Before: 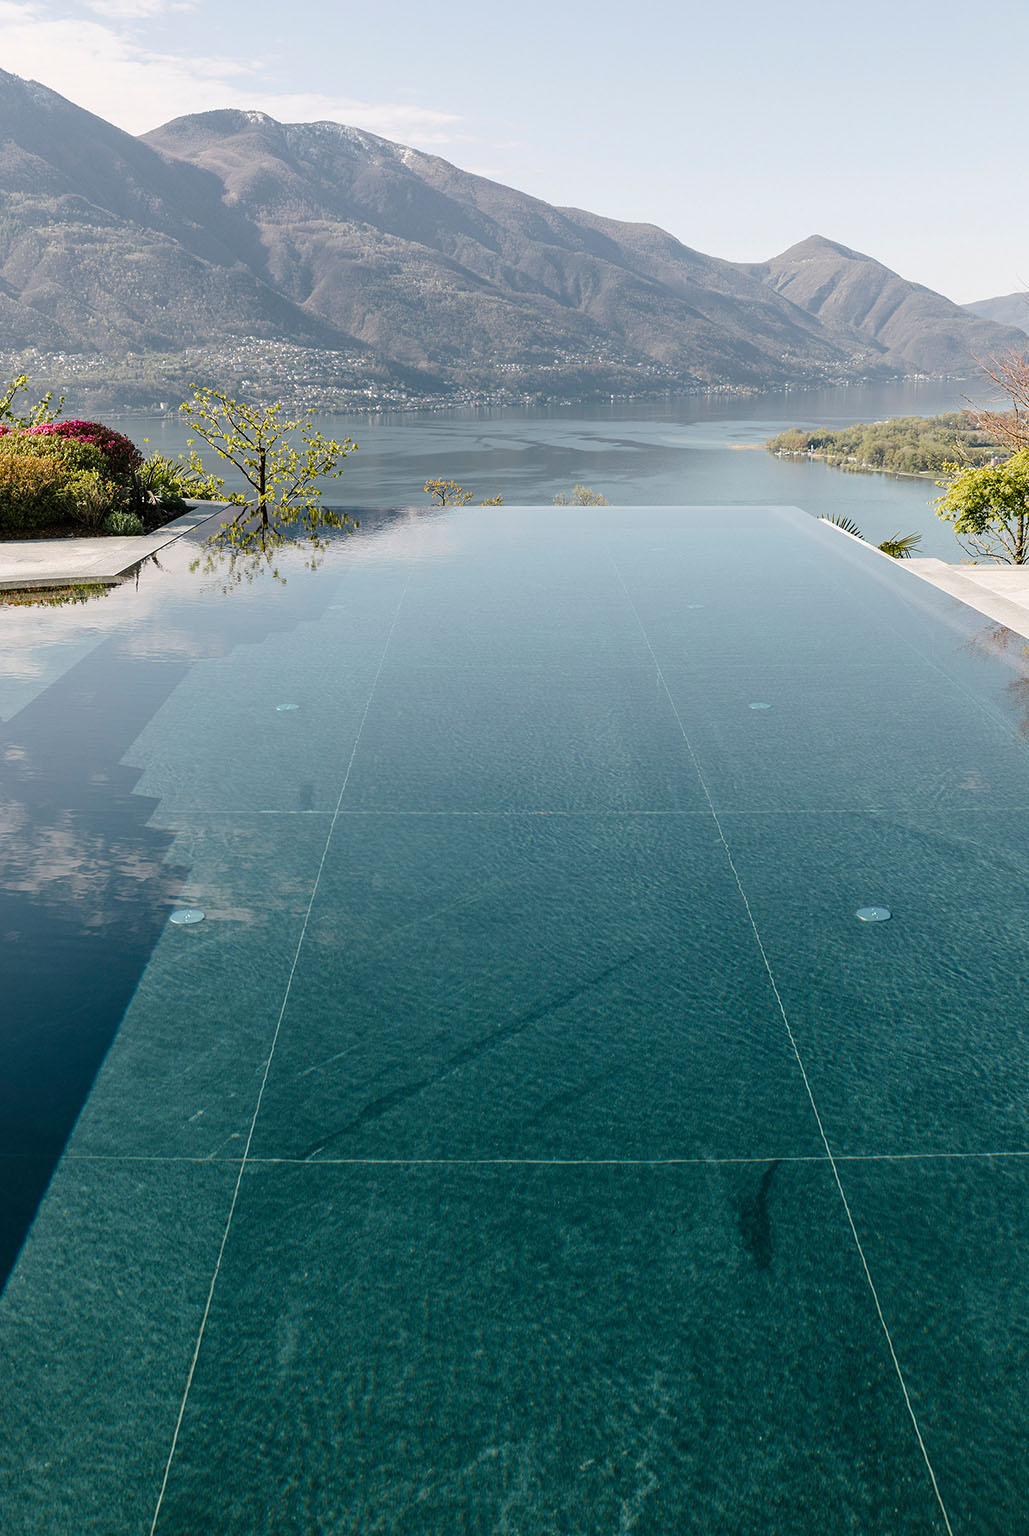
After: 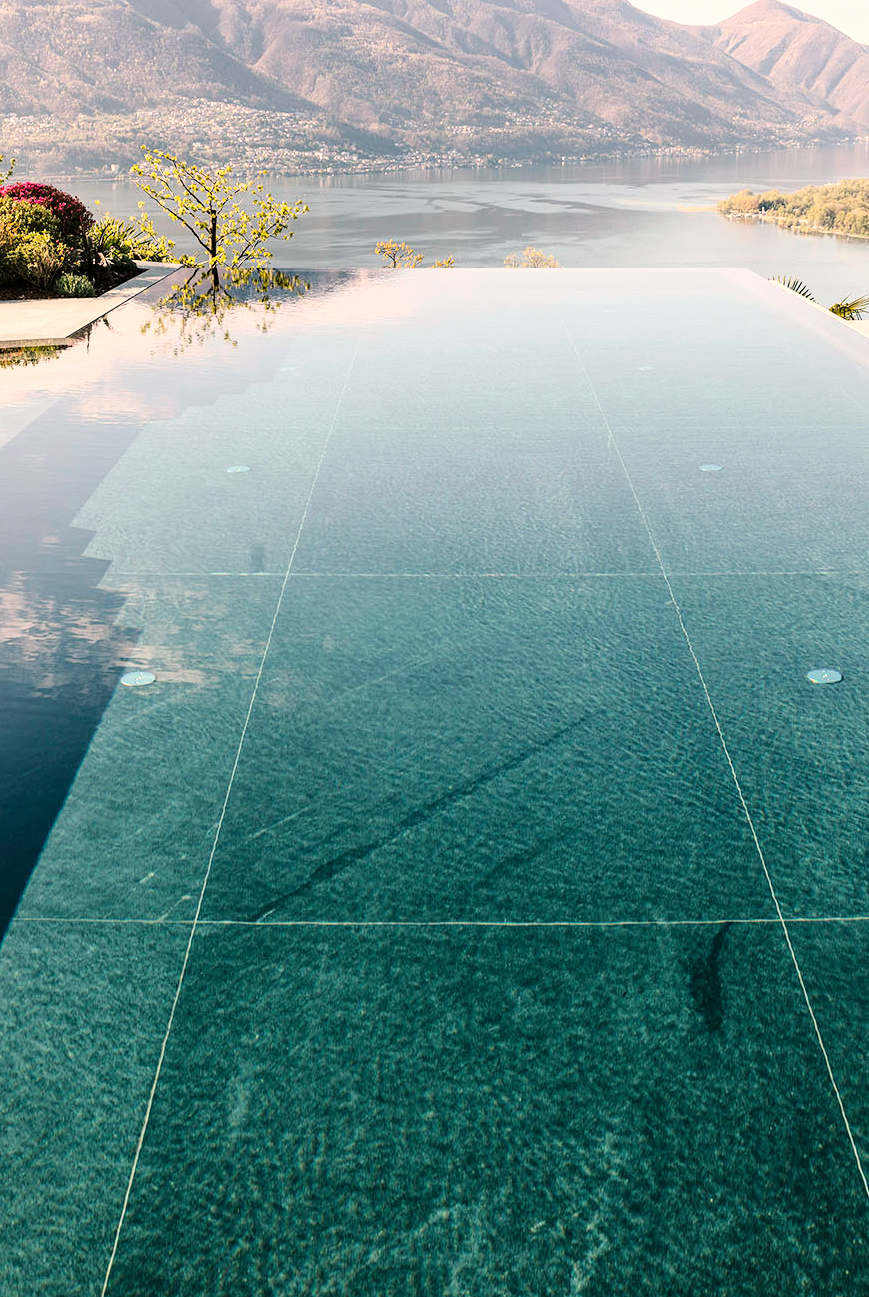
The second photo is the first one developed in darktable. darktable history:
white balance: red 1.127, blue 0.943
crop and rotate: left 4.842%, top 15.51%, right 10.668%
local contrast: highlights 100%, shadows 100%, detail 120%, midtone range 0.2
base curve: curves: ch0 [(0, 0) (0.028, 0.03) (0.121, 0.232) (0.46, 0.748) (0.859, 0.968) (1, 1)]
